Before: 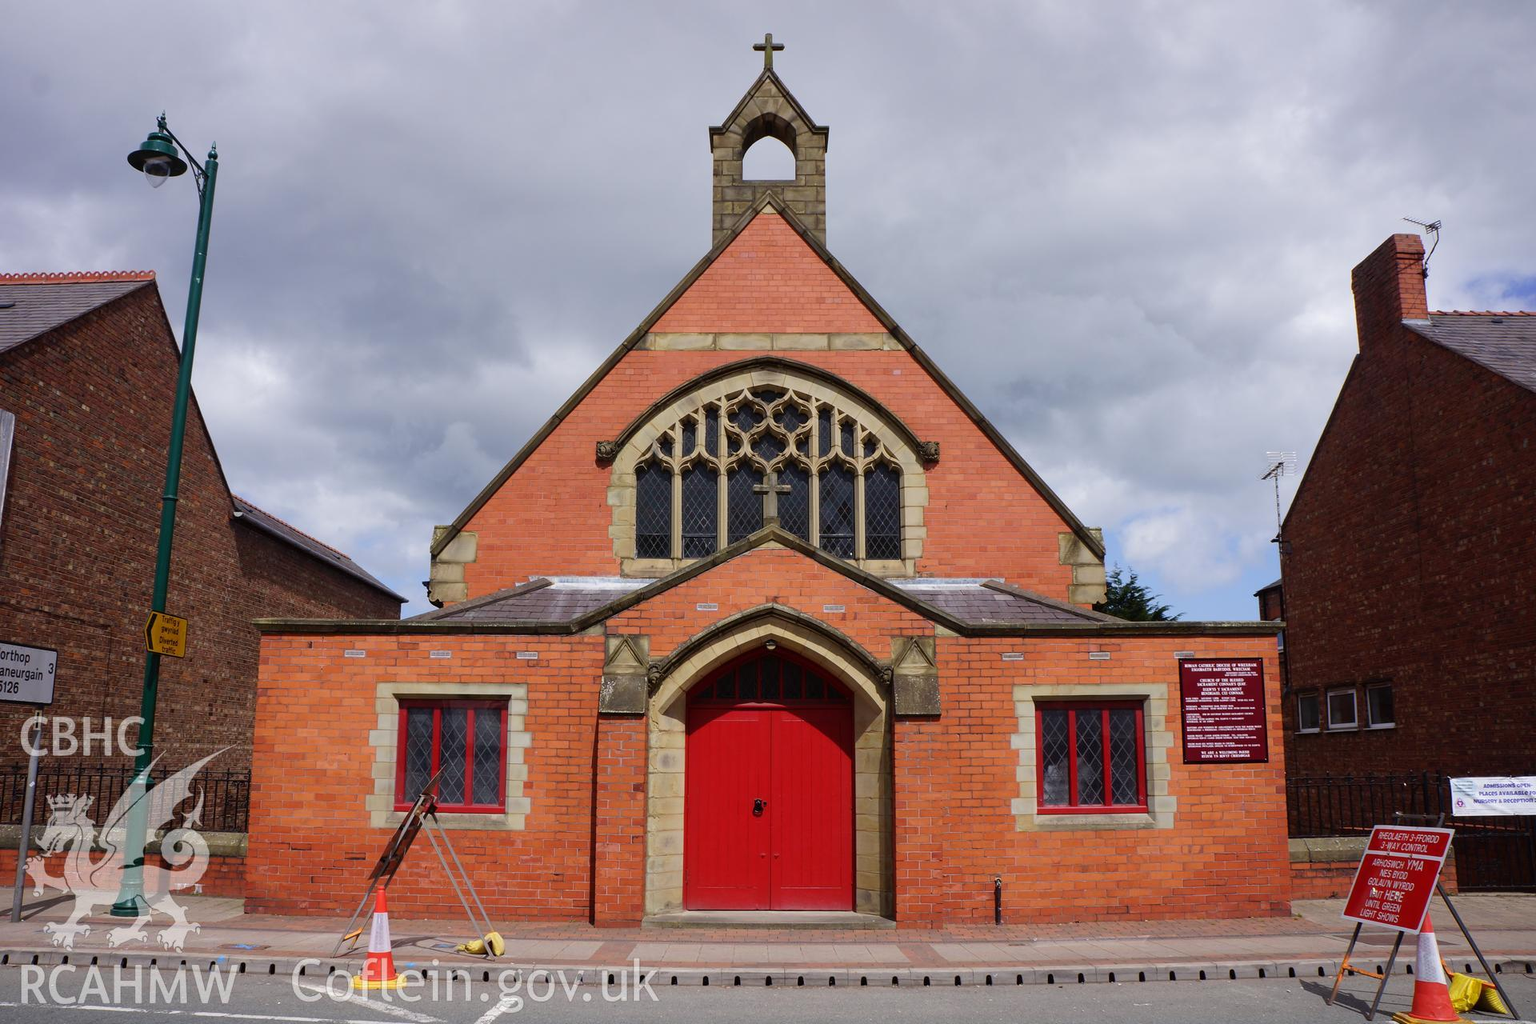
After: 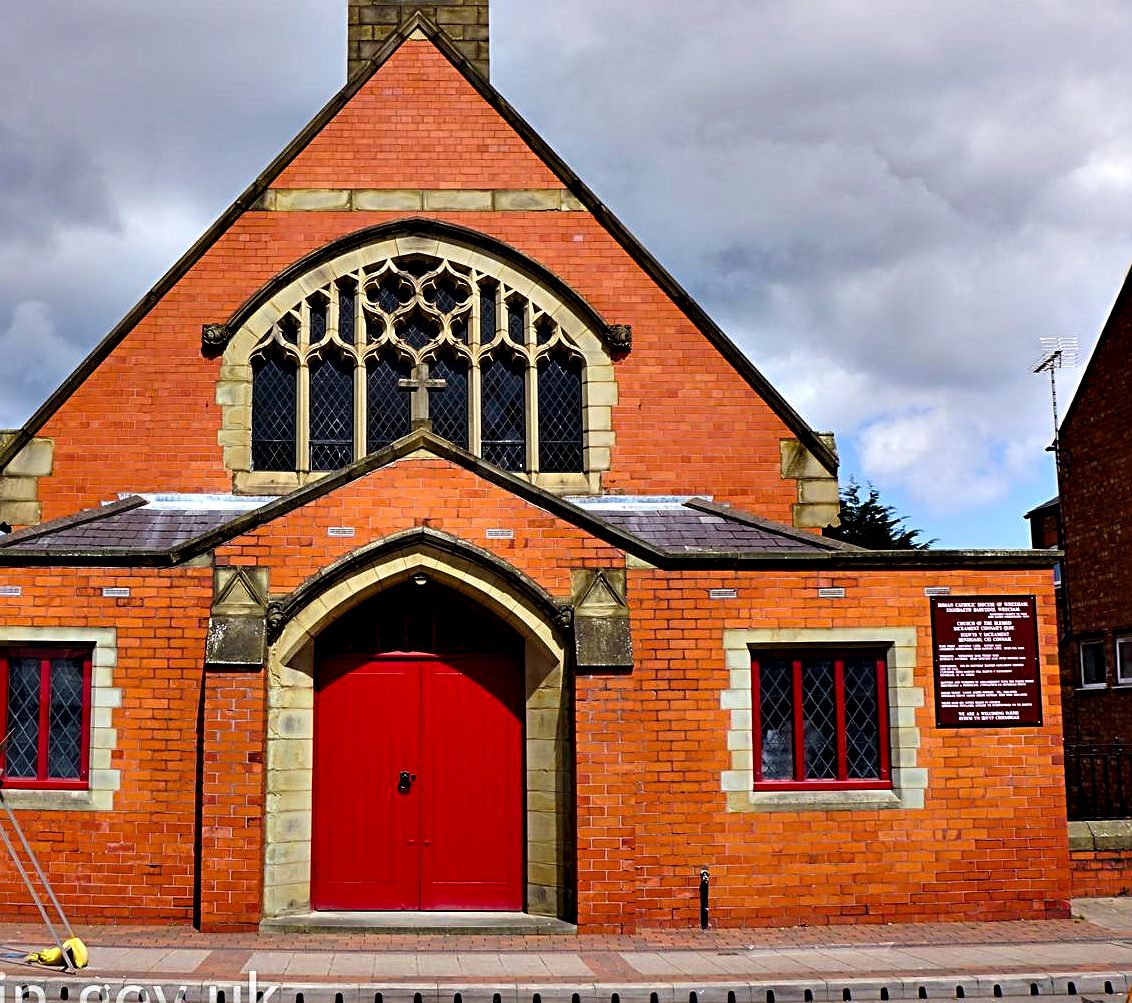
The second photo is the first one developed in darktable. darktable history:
crop and rotate: left 28.297%, top 17.758%, right 12.723%, bottom 3.821%
sharpen: radius 3.088
contrast equalizer: y [[0.6 ×6], [0.55 ×6], [0 ×6], [0 ×6], [0 ×6]]
color balance rgb: power › chroma 0.688%, power › hue 60°, perceptual saturation grading › global saturation 17.201%, global vibrance 20.709%
